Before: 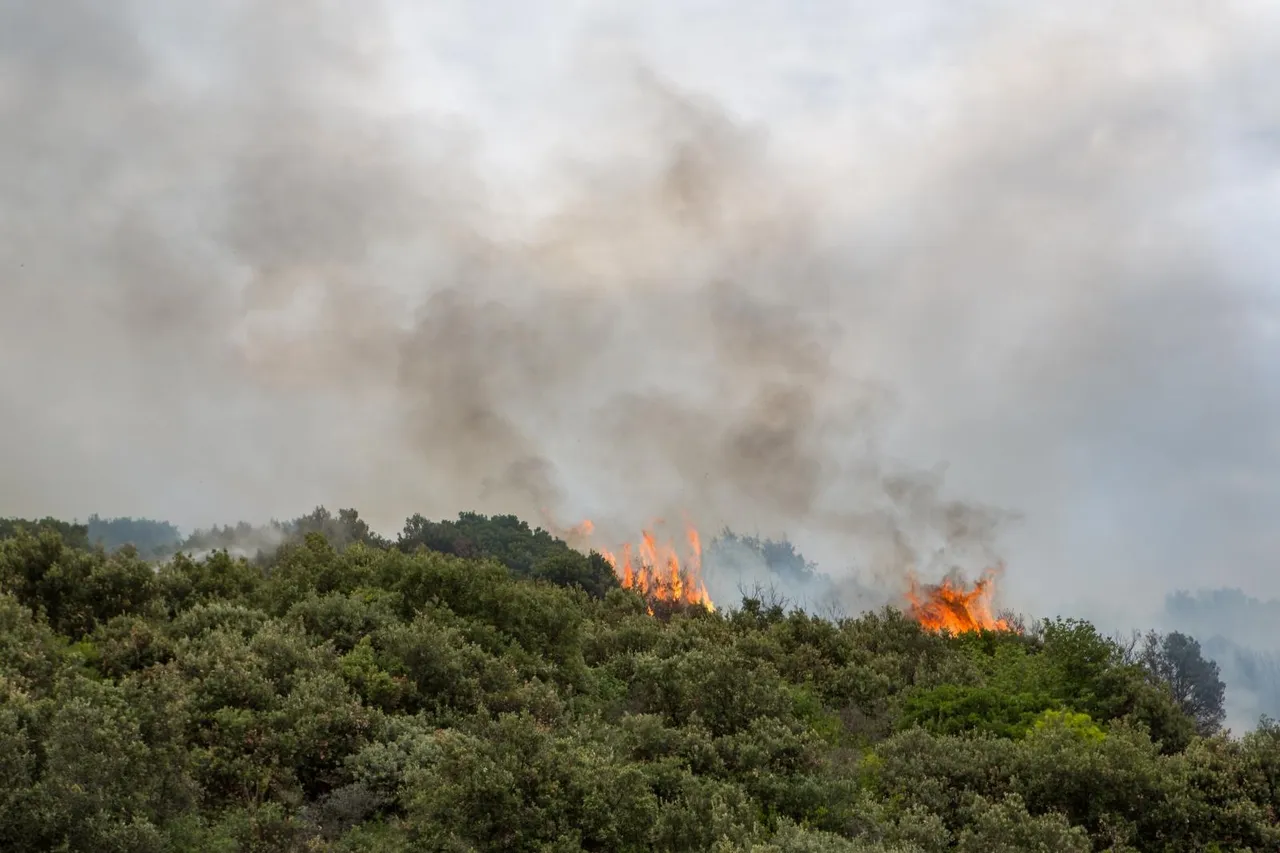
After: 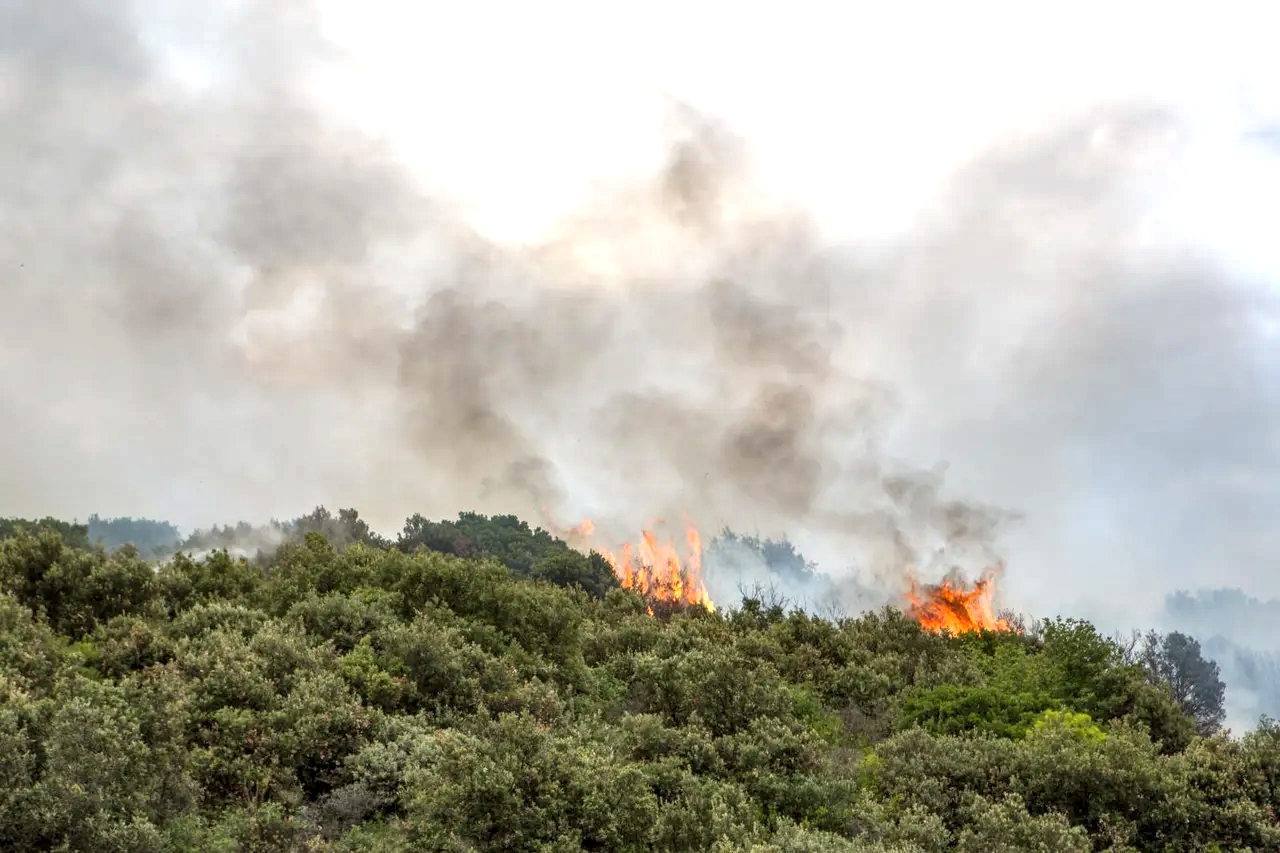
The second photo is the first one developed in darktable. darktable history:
local contrast: on, module defaults
shadows and highlights: shadows 37.27, highlights -28.18, soften with gaussian
exposure: black level correction 0, exposure 0.7 EV, compensate exposure bias true, compensate highlight preservation false
